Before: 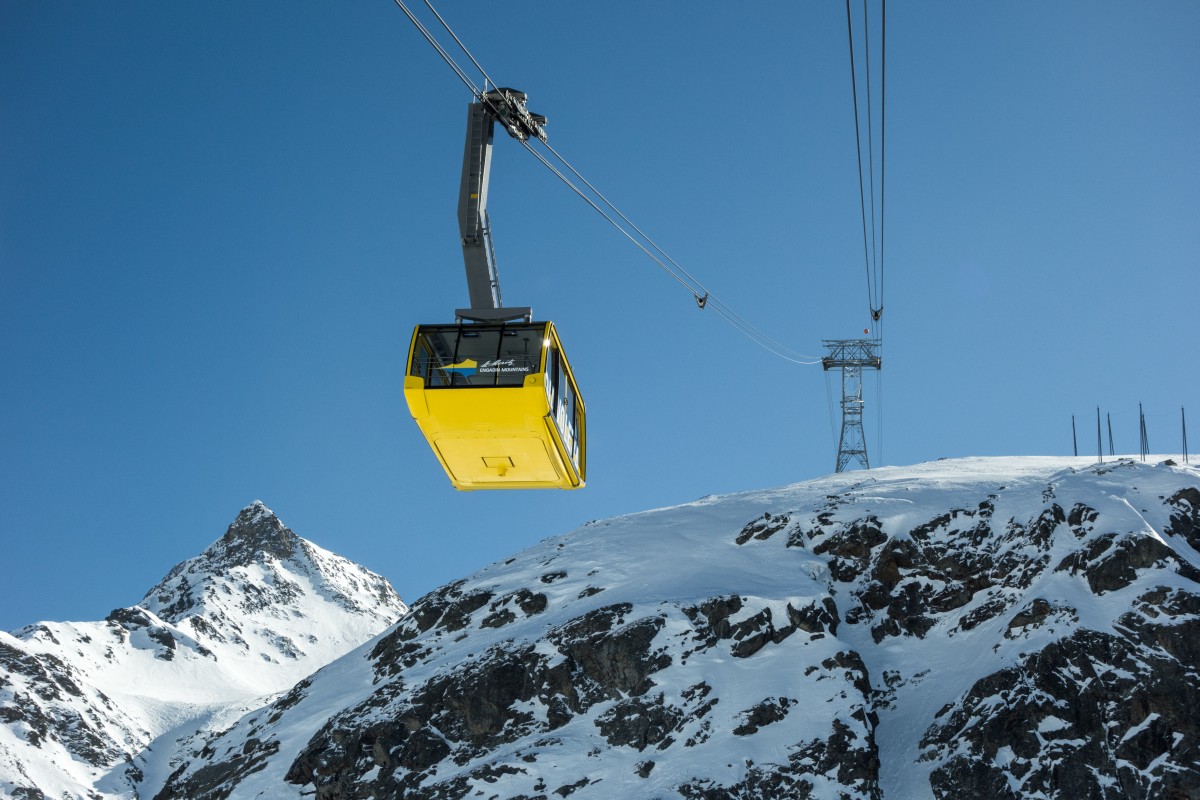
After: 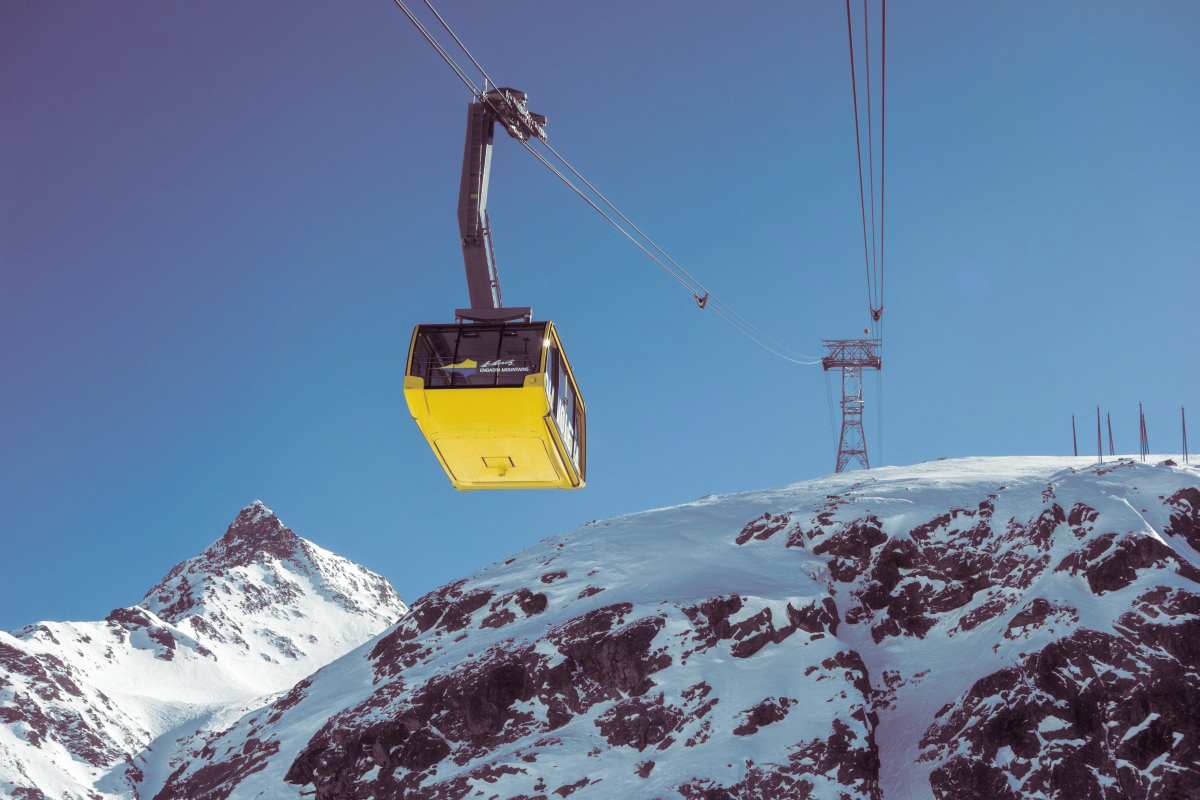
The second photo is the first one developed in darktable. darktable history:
haze removal: strength -0.1, adaptive false
split-toning: shadows › hue 316.8°, shadows › saturation 0.47, highlights › hue 201.6°, highlights › saturation 0, balance -41.97, compress 28.01%
